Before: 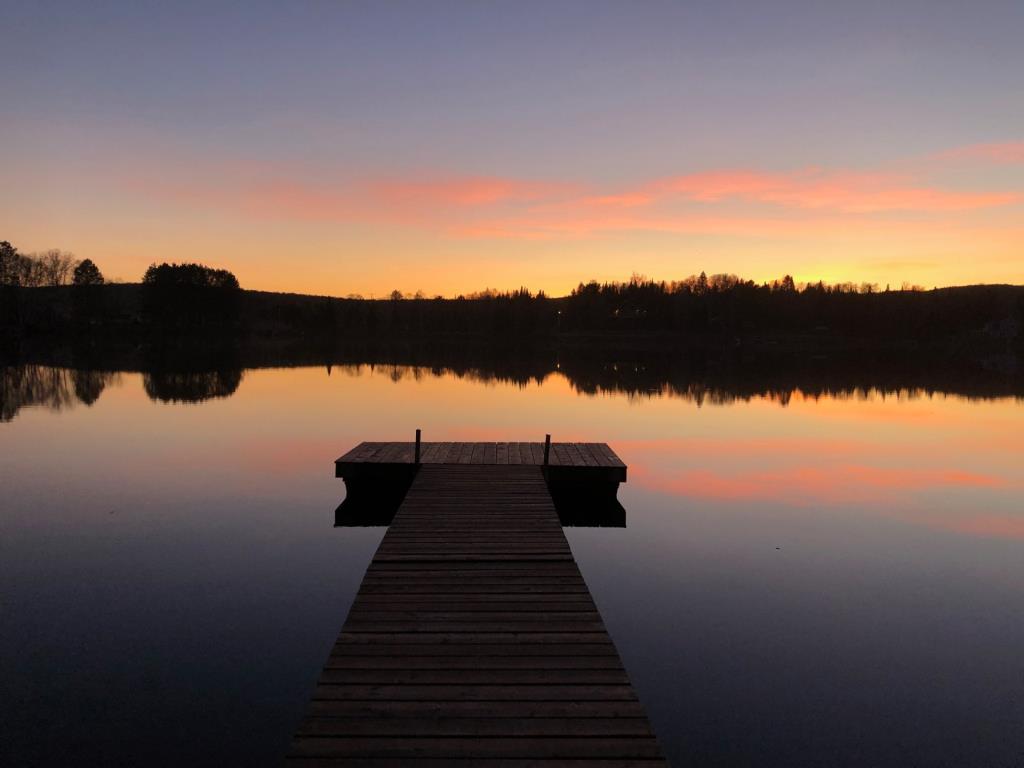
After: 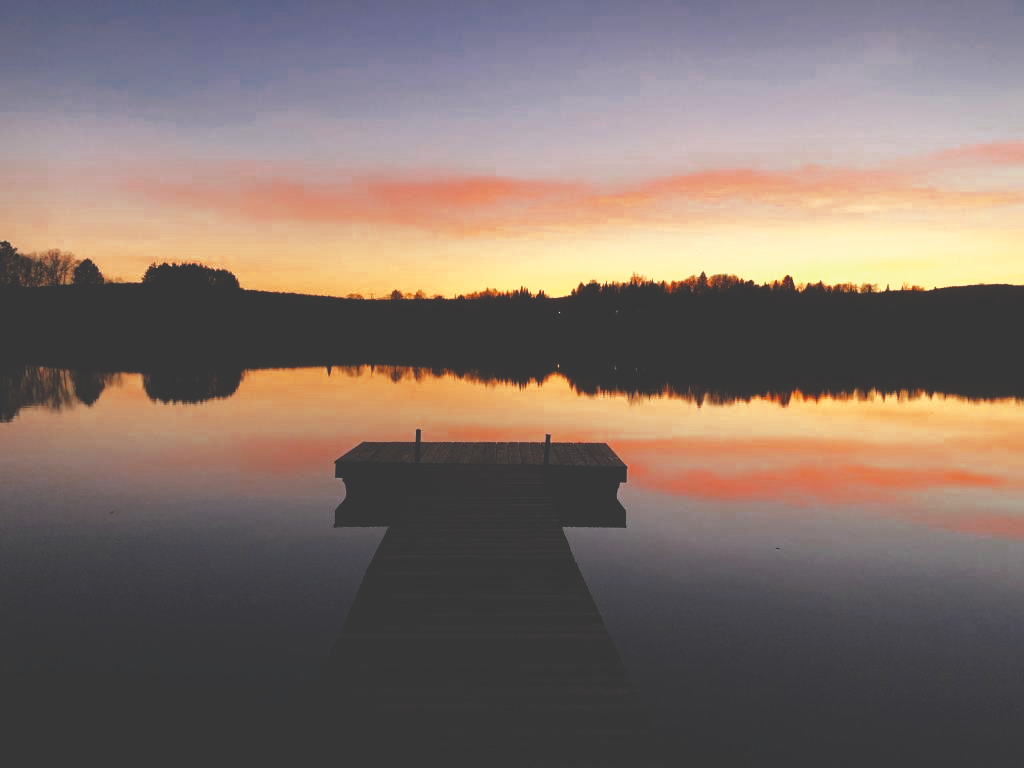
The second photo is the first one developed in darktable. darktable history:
color zones: curves: ch0 [(0, 0.5) (0.125, 0.4) (0.25, 0.5) (0.375, 0.4) (0.5, 0.4) (0.625, 0.35) (0.75, 0.35) (0.875, 0.5)]; ch1 [(0, 0.35) (0.125, 0.45) (0.25, 0.35) (0.375, 0.35) (0.5, 0.35) (0.625, 0.35) (0.75, 0.45) (0.875, 0.35)]; ch2 [(0, 0.6) (0.125, 0.5) (0.25, 0.5) (0.375, 0.6) (0.5, 0.6) (0.625, 0.5) (0.75, 0.5) (0.875, 0.5)]
base curve: curves: ch0 [(0, 0.036) (0.007, 0.037) (0.604, 0.887) (1, 1)], preserve colors none
